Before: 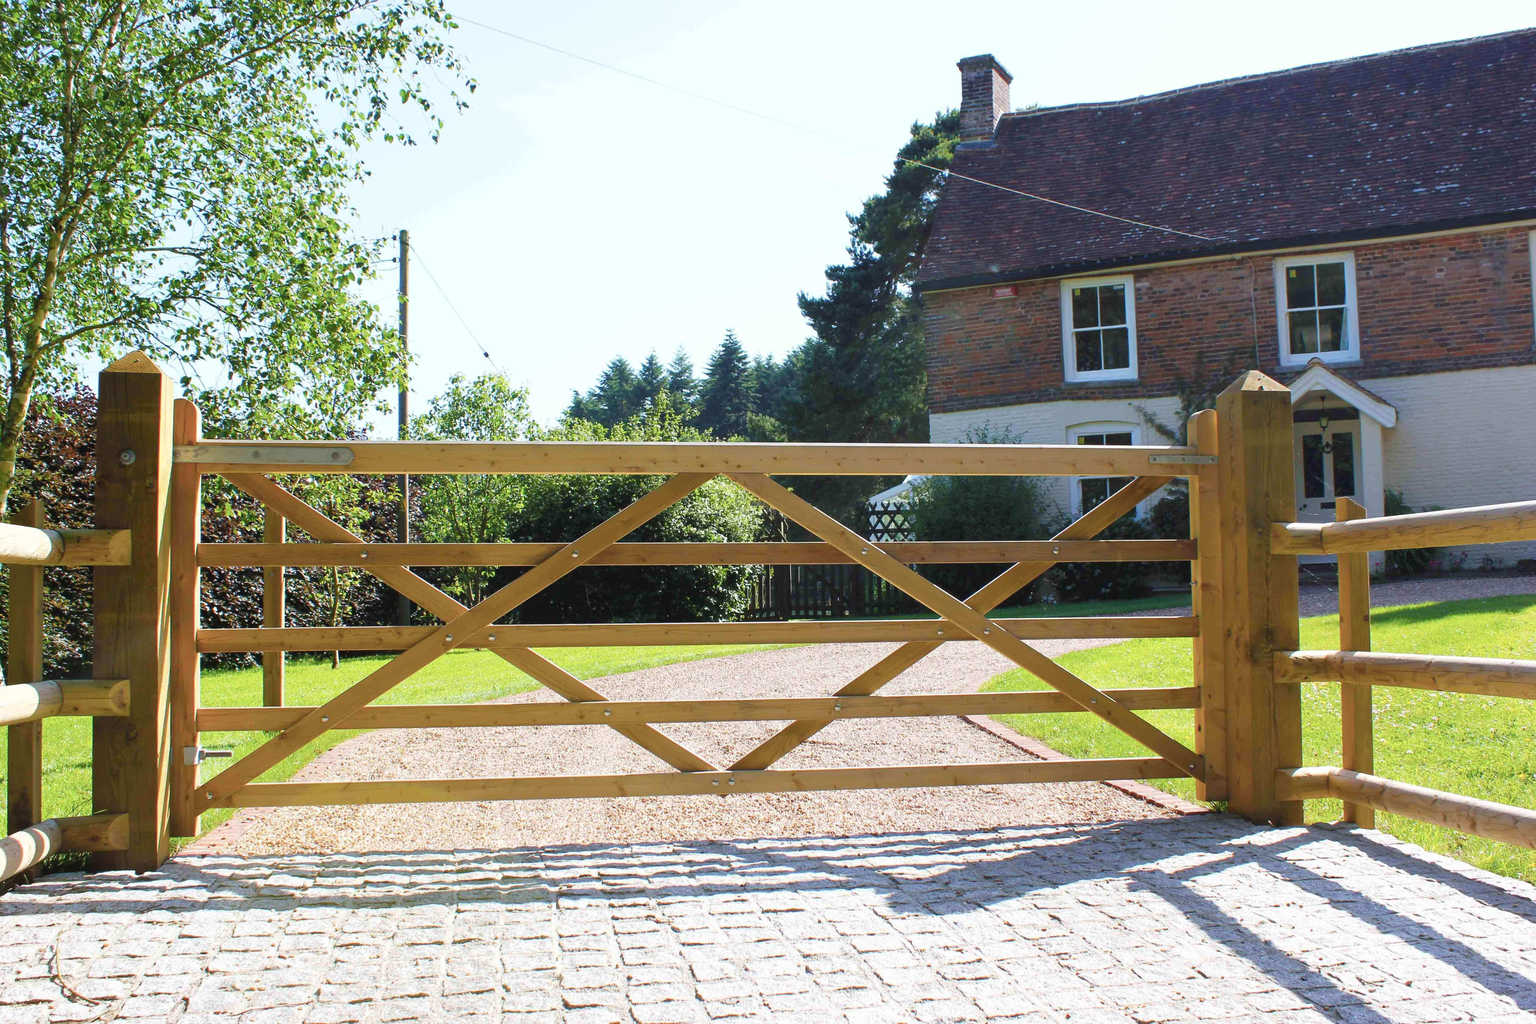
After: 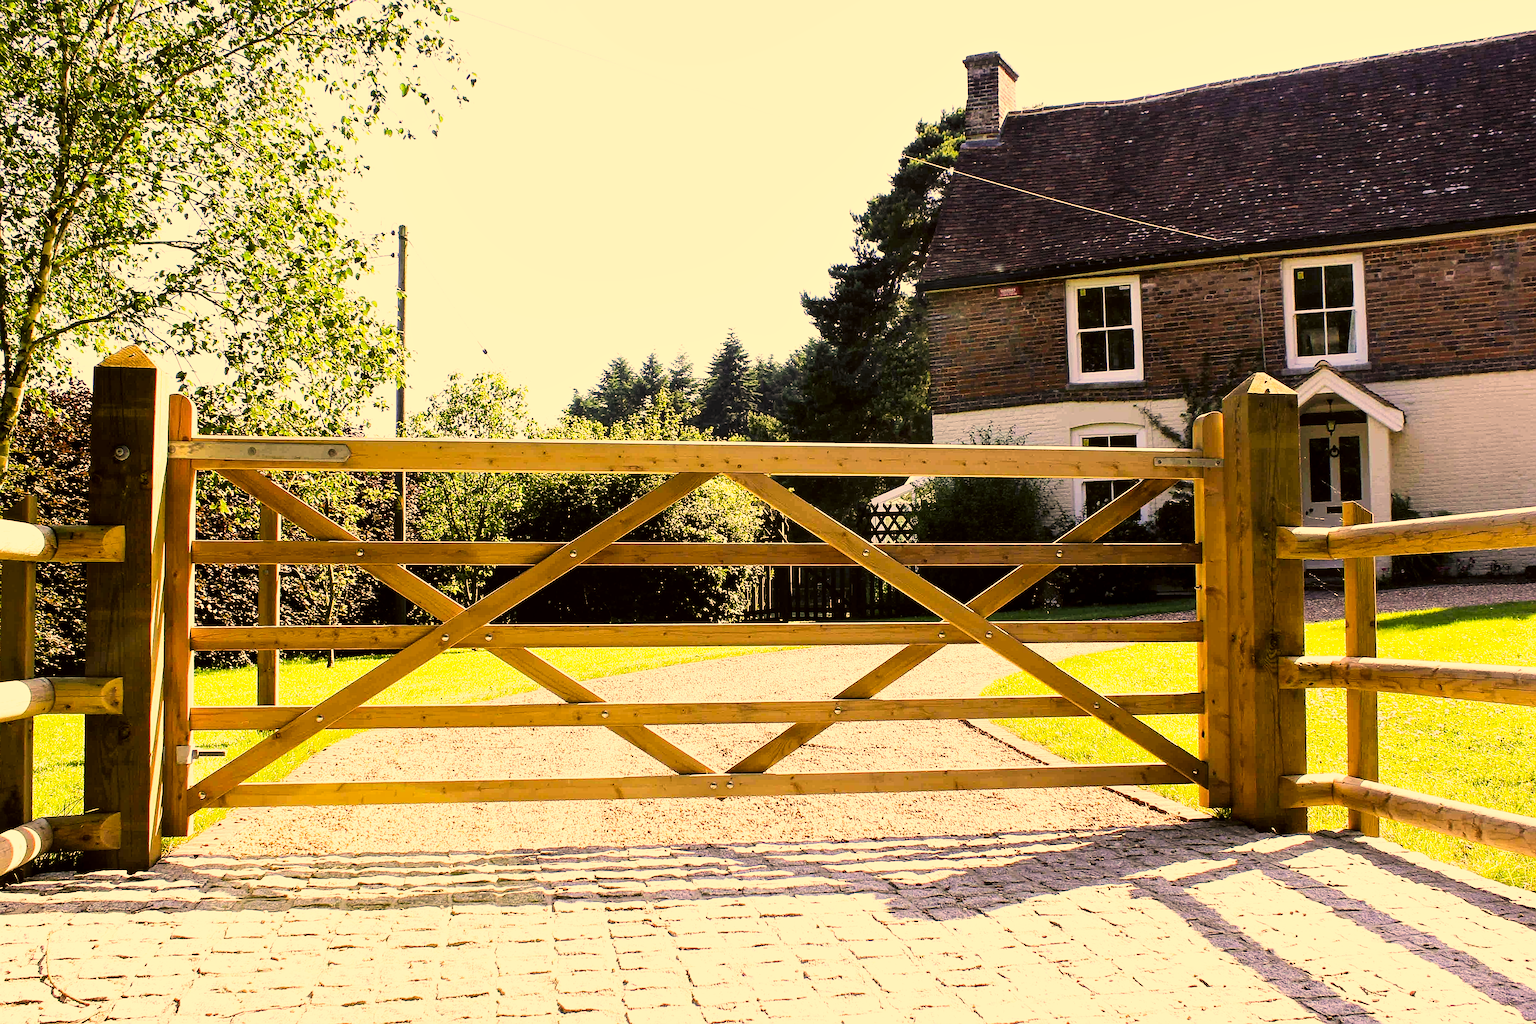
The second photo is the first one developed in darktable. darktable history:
tone equalizer: -8 EV -0.766 EV, -7 EV -0.697 EV, -6 EV -0.623 EV, -5 EV -0.379 EV, -3 EV 0.377 EV, -2 EV 0.6 EV, -1 EV 0.682 EV, +0 EV 0.74 EV, edges refinement/feathering 500, mask exposure compensation -1.57 EV, preserve details no
crop and rotate: angle -0.394°
local contrast: highlights 102%, shadows 98%, detail 120%, midtone range 0.2
contrast brightness saturation: contrast 0.047
filmic rgb: black relative exposure -8.09 EV, white relative exposure 3 EV, hardness 5.43, contrast 1.241
color correction: highlights a* 17.99, highlights b* 35.42, shadows a* 1.24, shadows b* 6.13, saturation 1.03
sharpen: amount 0.982
